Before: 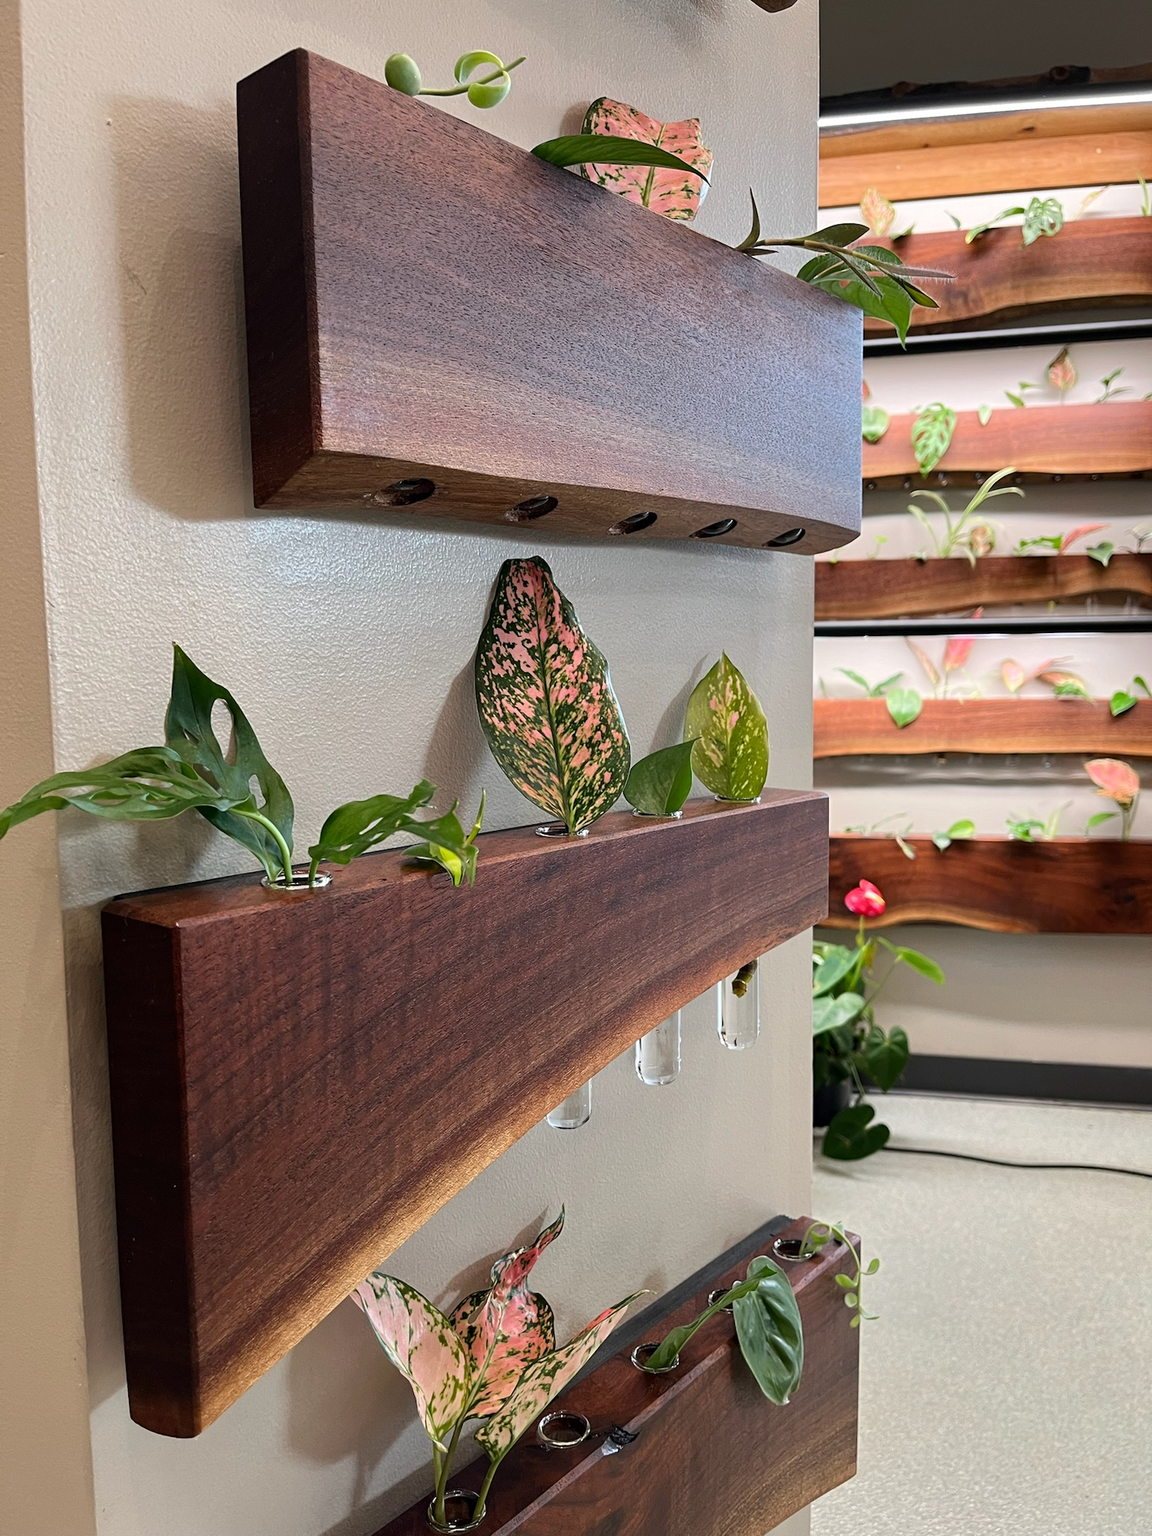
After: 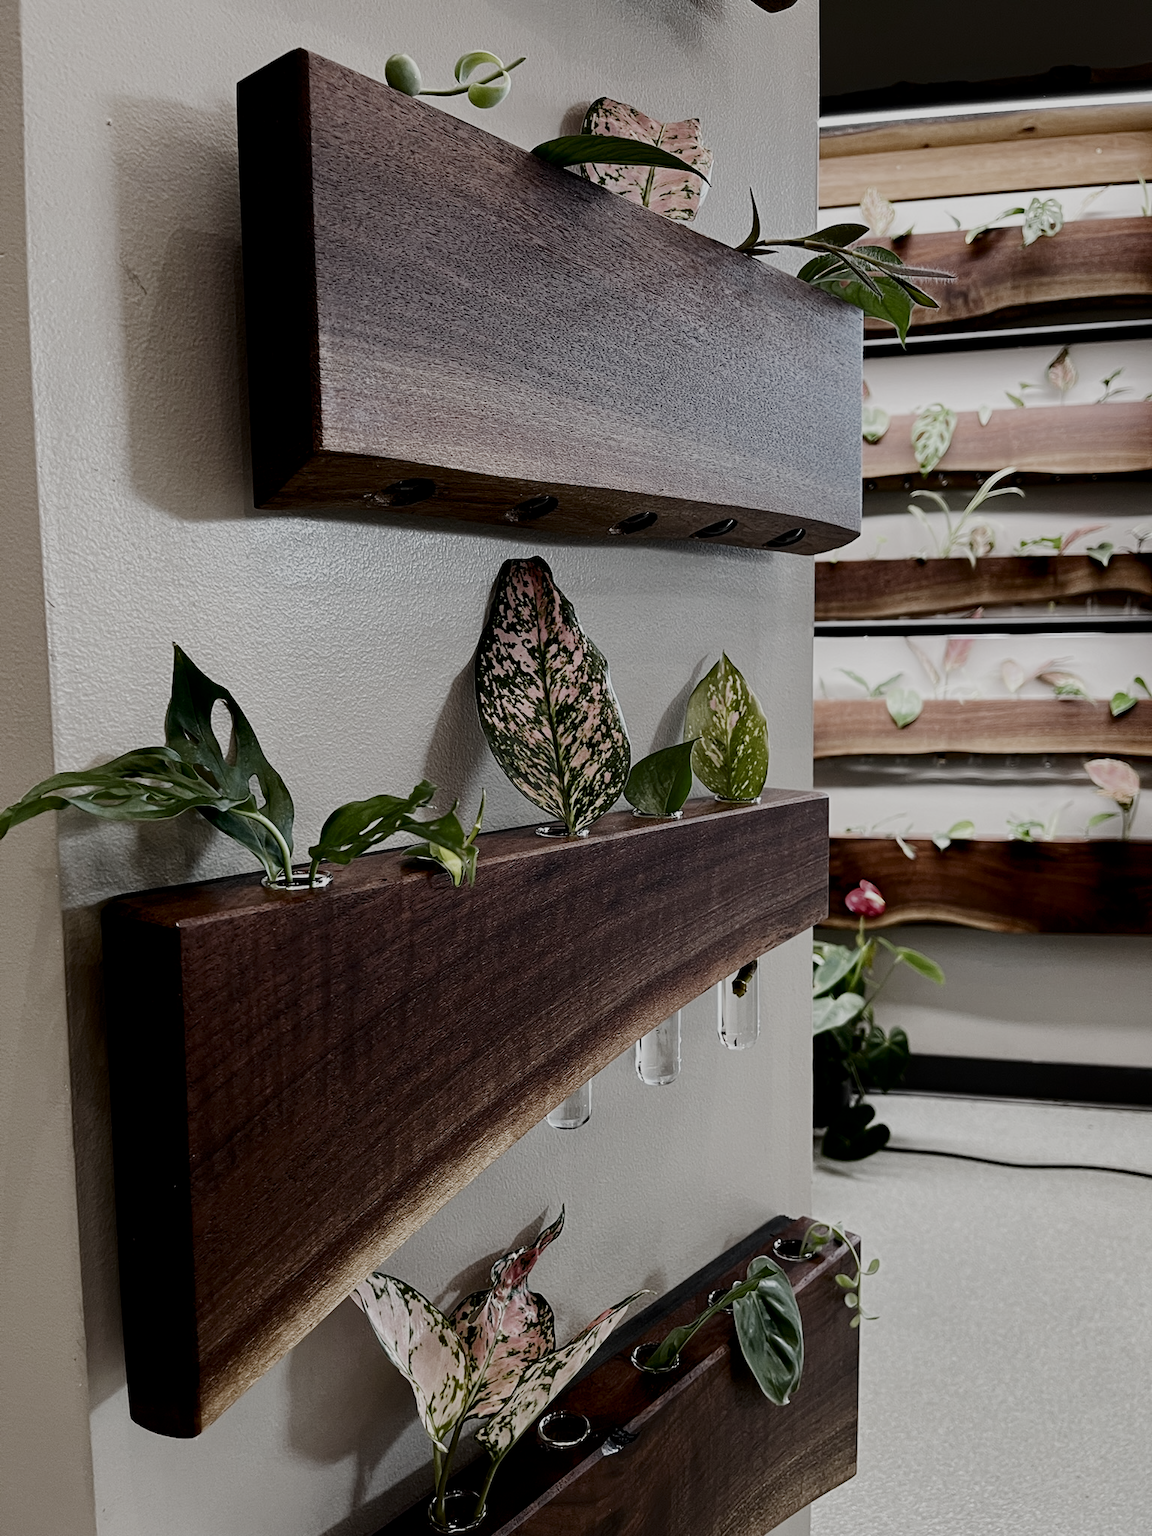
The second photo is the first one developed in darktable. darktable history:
color correction: highlights a* -0.124, highlights b* 0.072
contrast brightness saturation: contrast 0.125, brightness -0.228, saturation 0.138
filmic rgb: black relative exposure -5.06 EV, white relative exposure 3.96 EV, hardness 2.9, contrast 1.183, highlights saturation mix -31.08%, preserve chrominance no, color science v5 (2021), contrast in shadows safe, contrast in highlights safe
